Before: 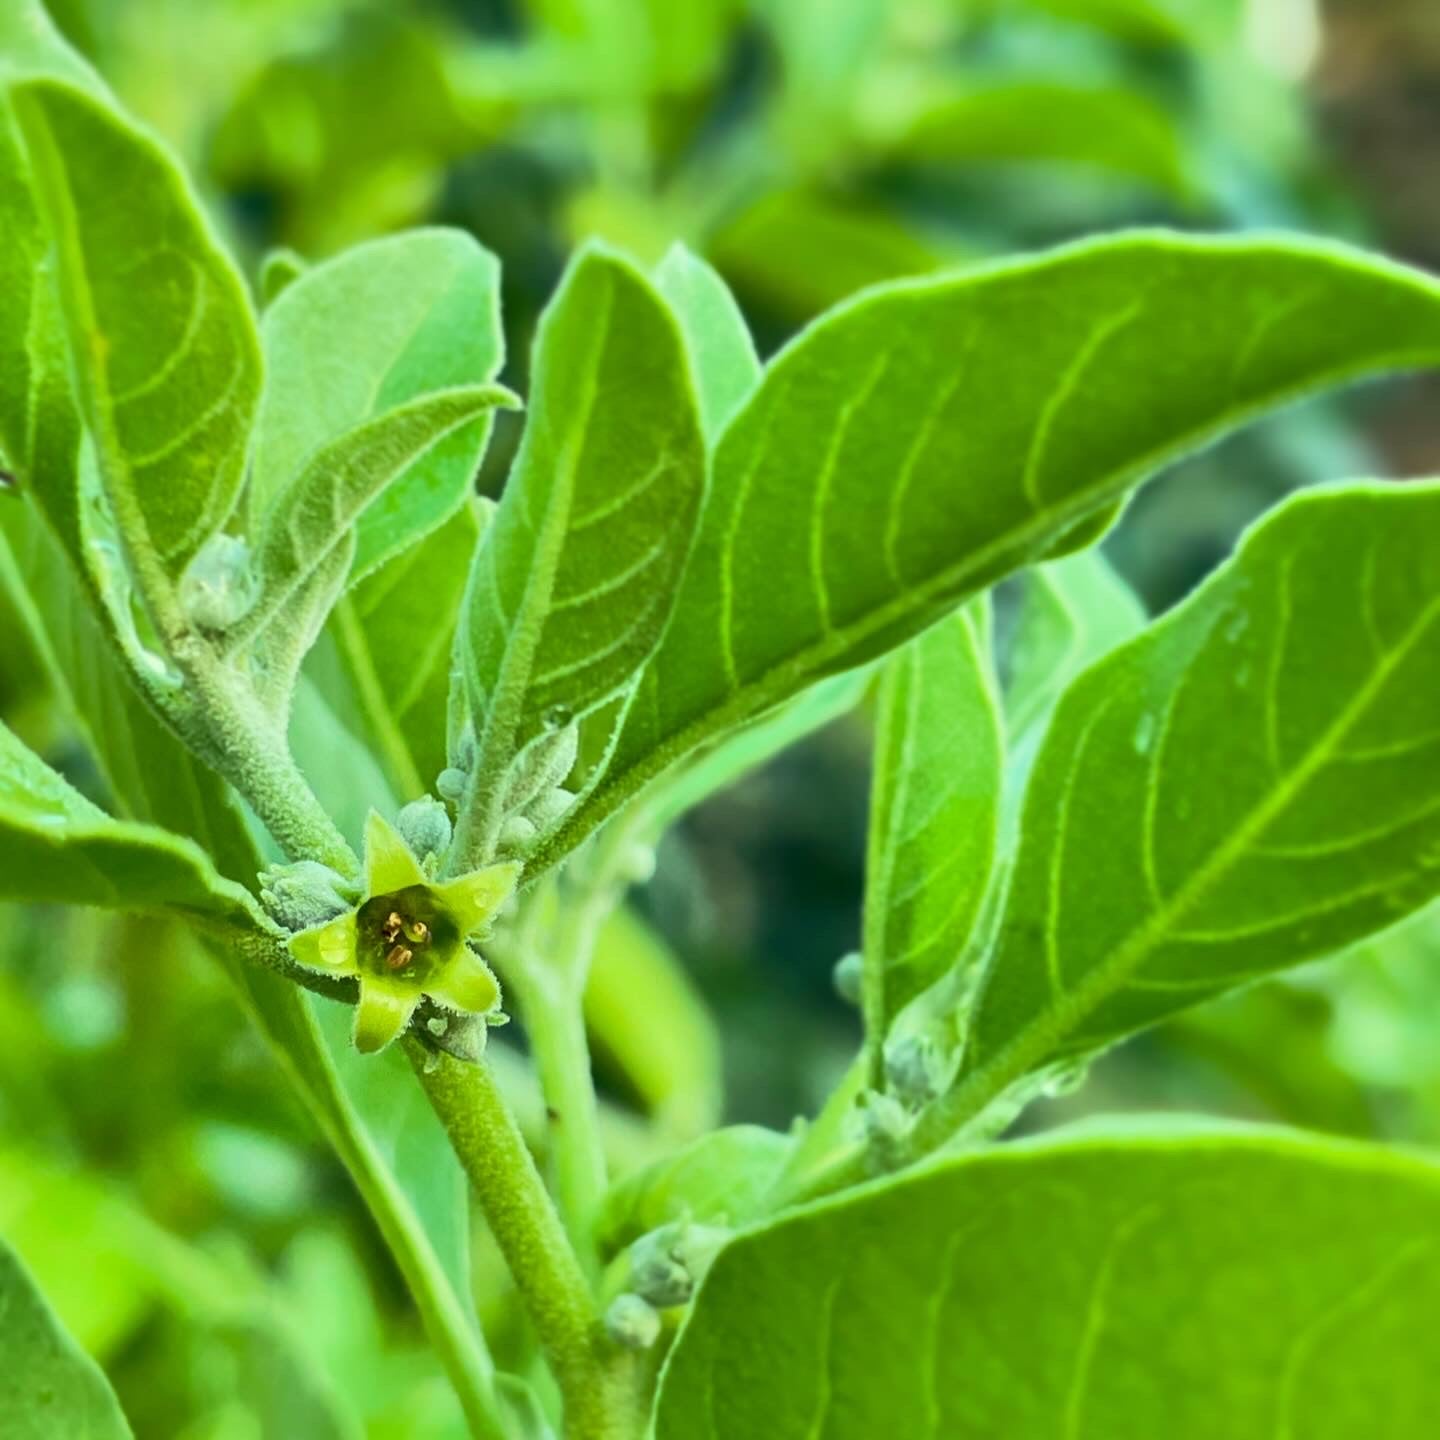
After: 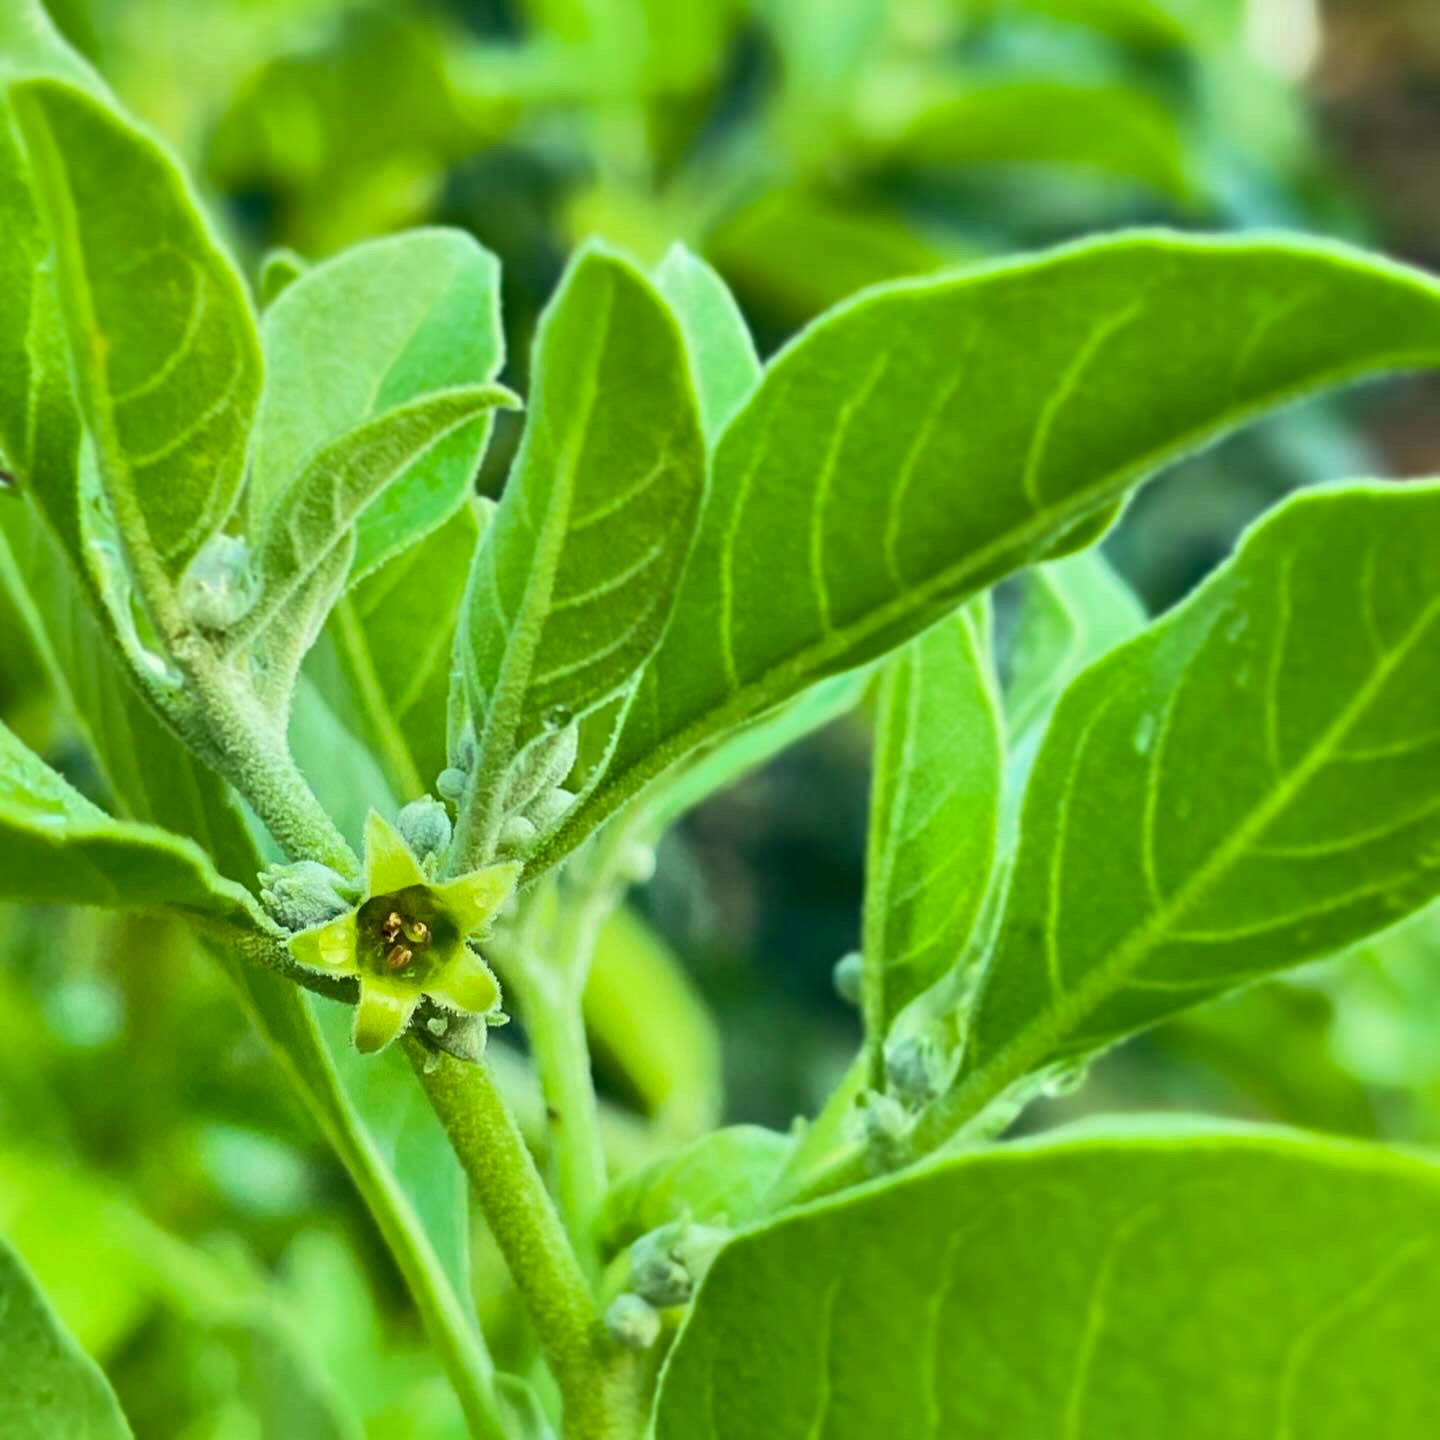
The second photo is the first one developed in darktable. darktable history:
haze removal: compatibility mode true, adaptive false
base curve: curves: ch0 [(0, 0) (0.283, 0.295) (1, 1)], preserve colors none
